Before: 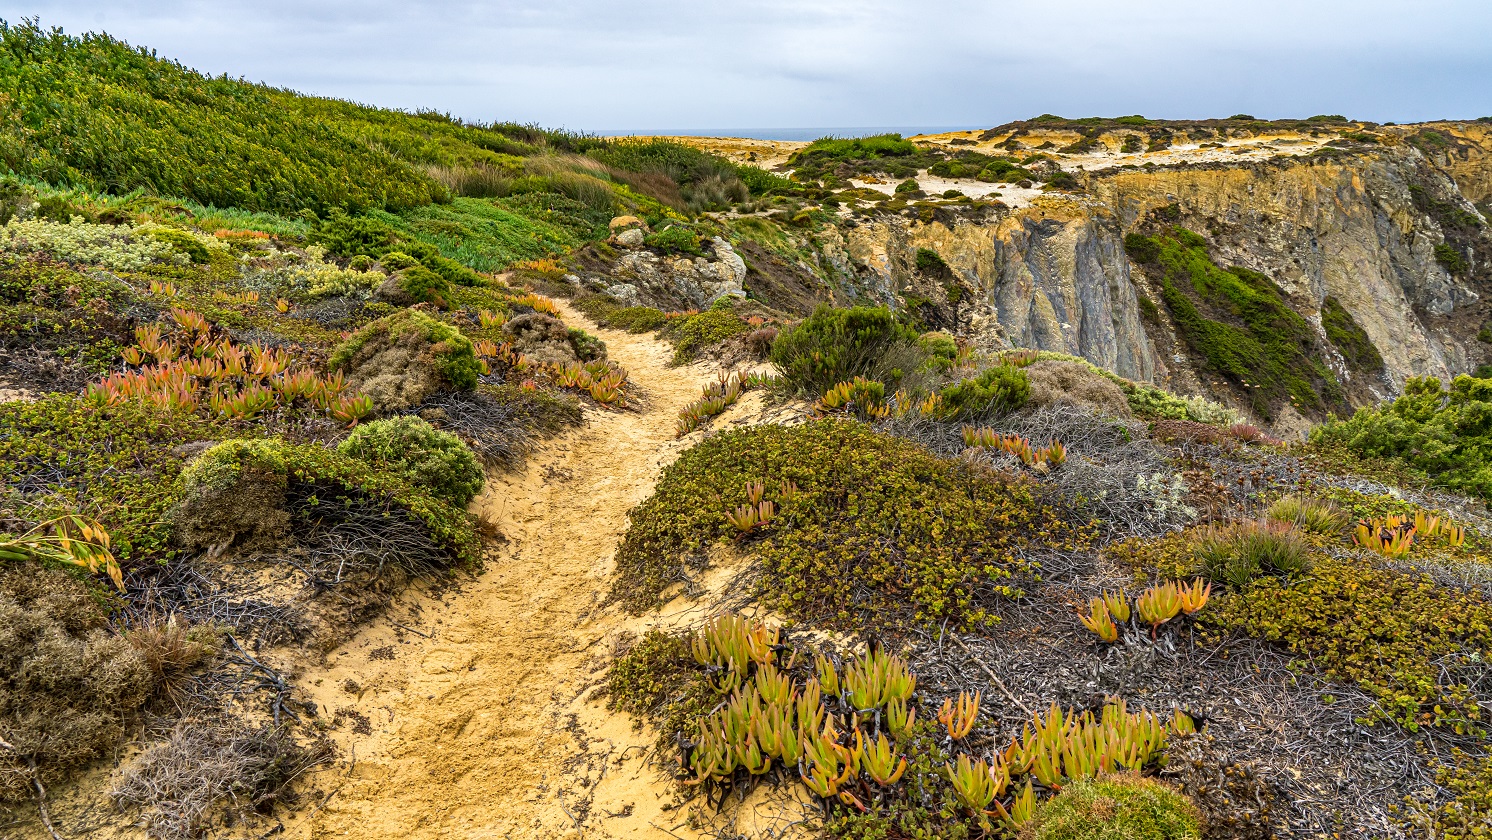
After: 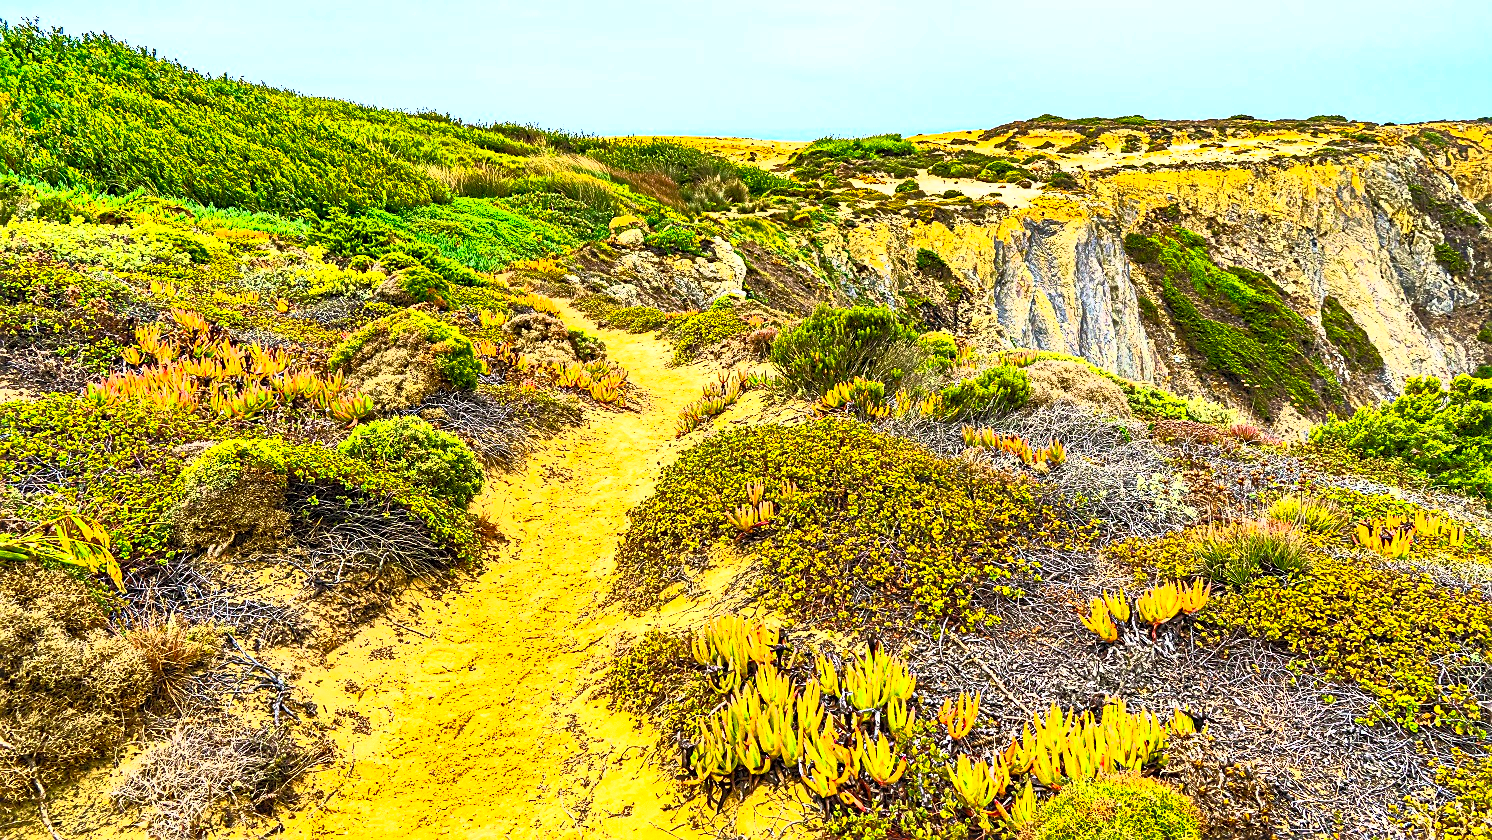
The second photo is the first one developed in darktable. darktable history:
contrast brightness saturation: contrast 1, brightness 1, saturation 1
sharpen: on, module defaults
